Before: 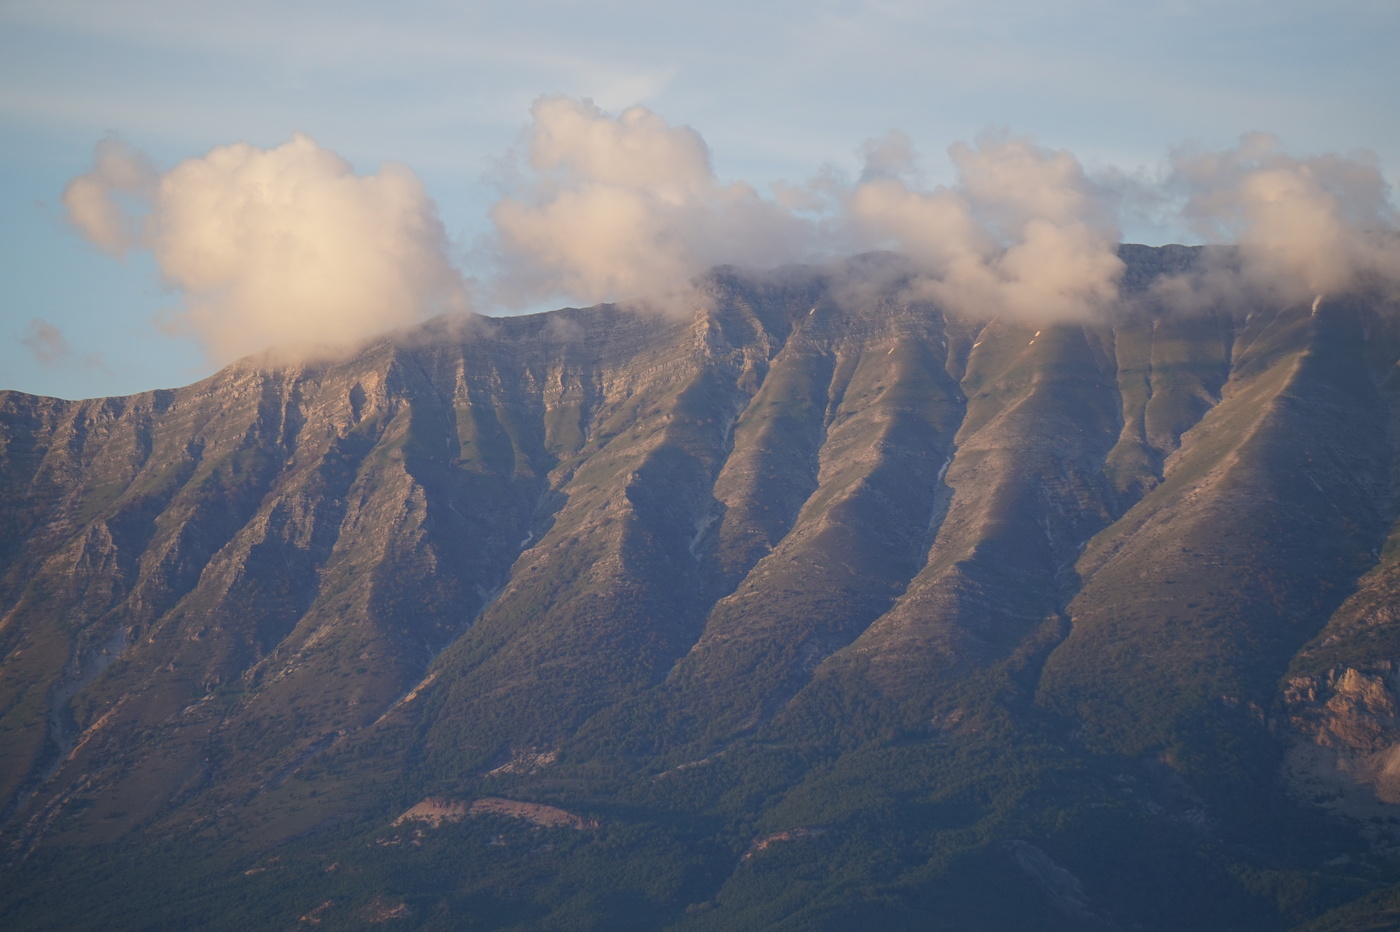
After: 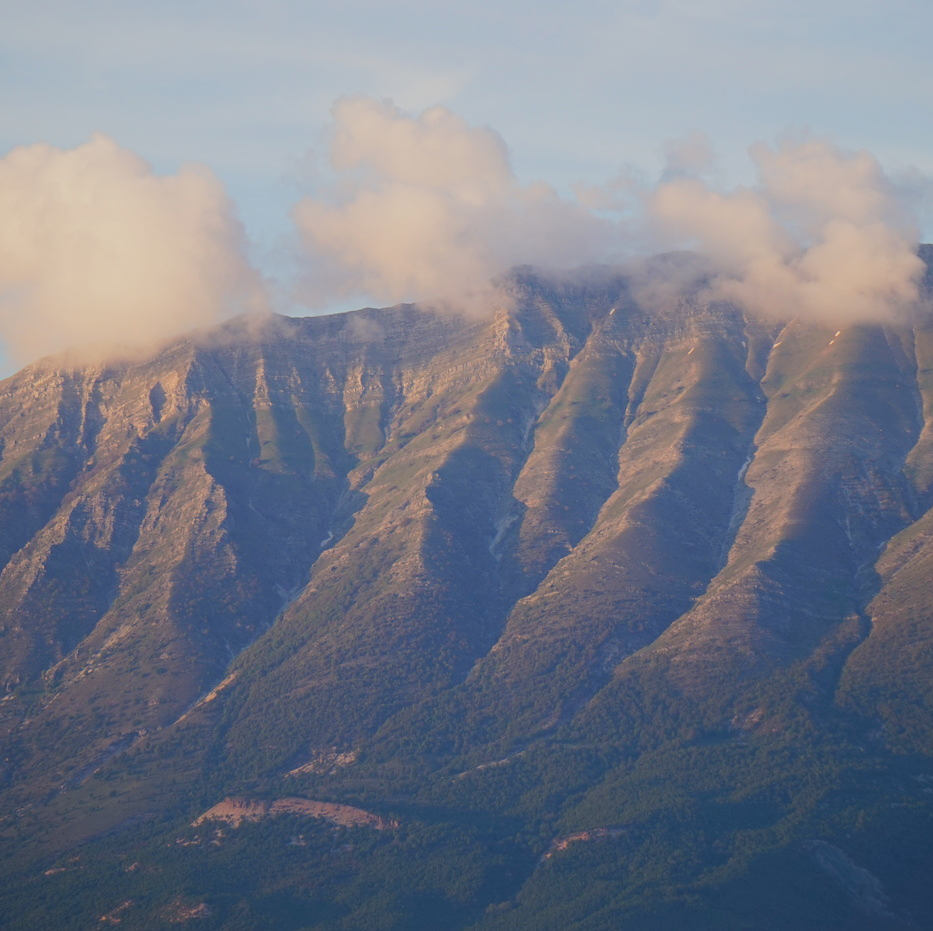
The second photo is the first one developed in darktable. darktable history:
crop and rotate: left 14.405%, right 18.95%
filmic rgb: black relative exposure -7.65 EV, white relative exposure 4.56 EV, hardness 3.61, color science v5 (2021), contrast in shadows safe, contrast in highlights safe
color balance rgb: perceptual saturation grading › global saturation 30.461%, perceptual brilliance grading › global brilliance 11.539%
